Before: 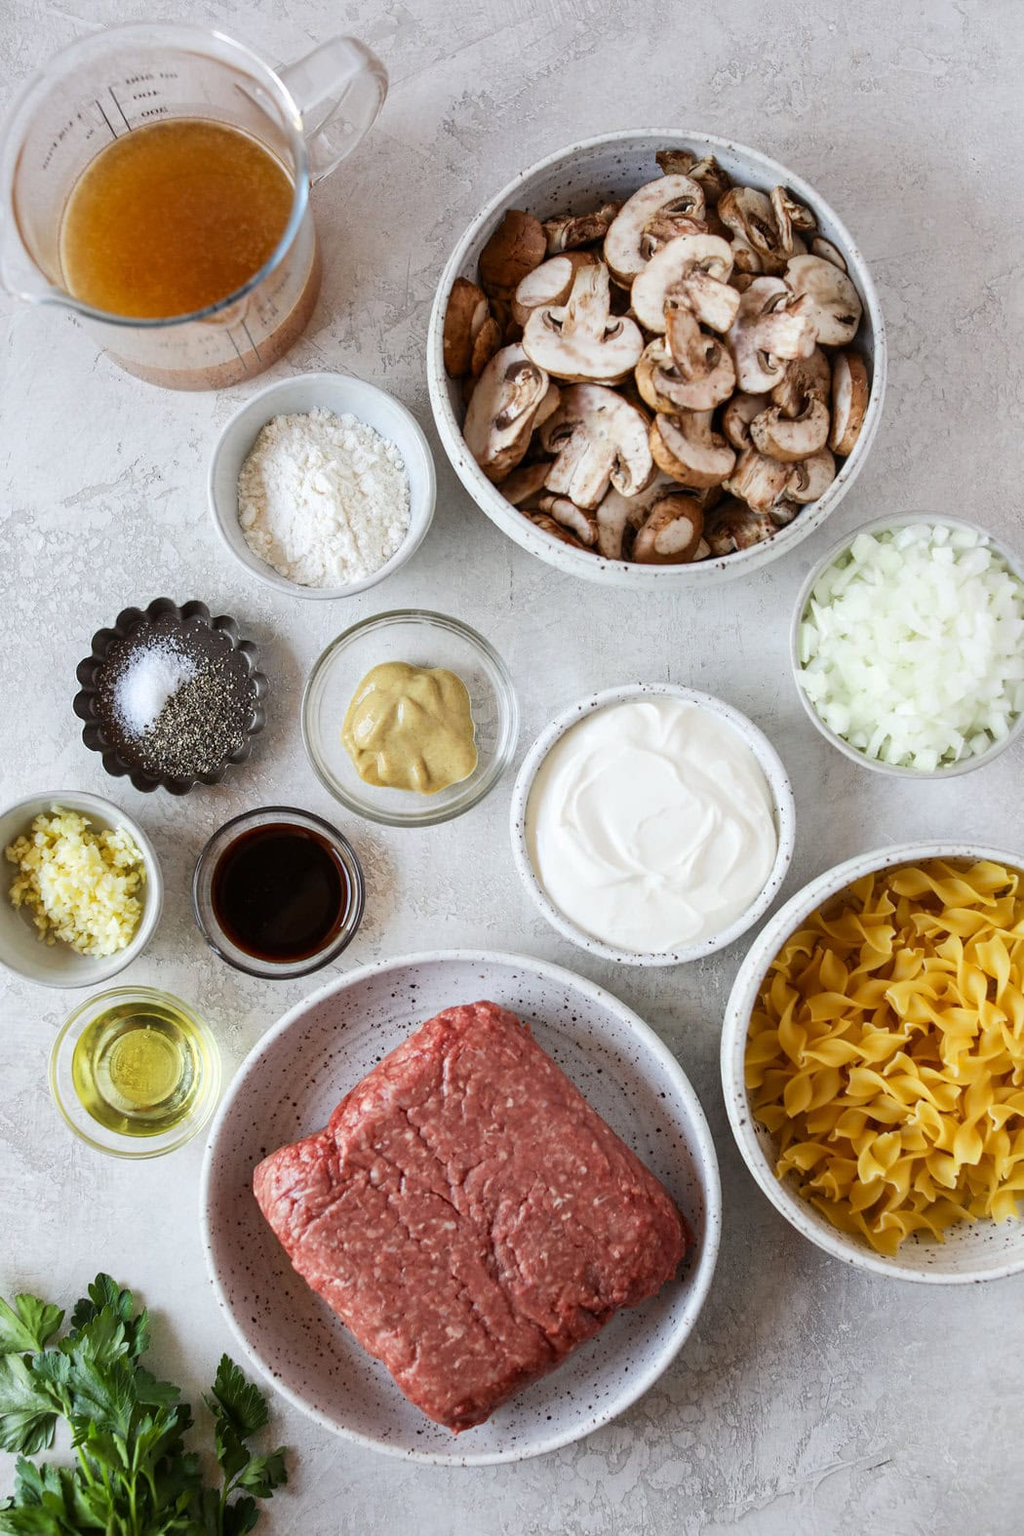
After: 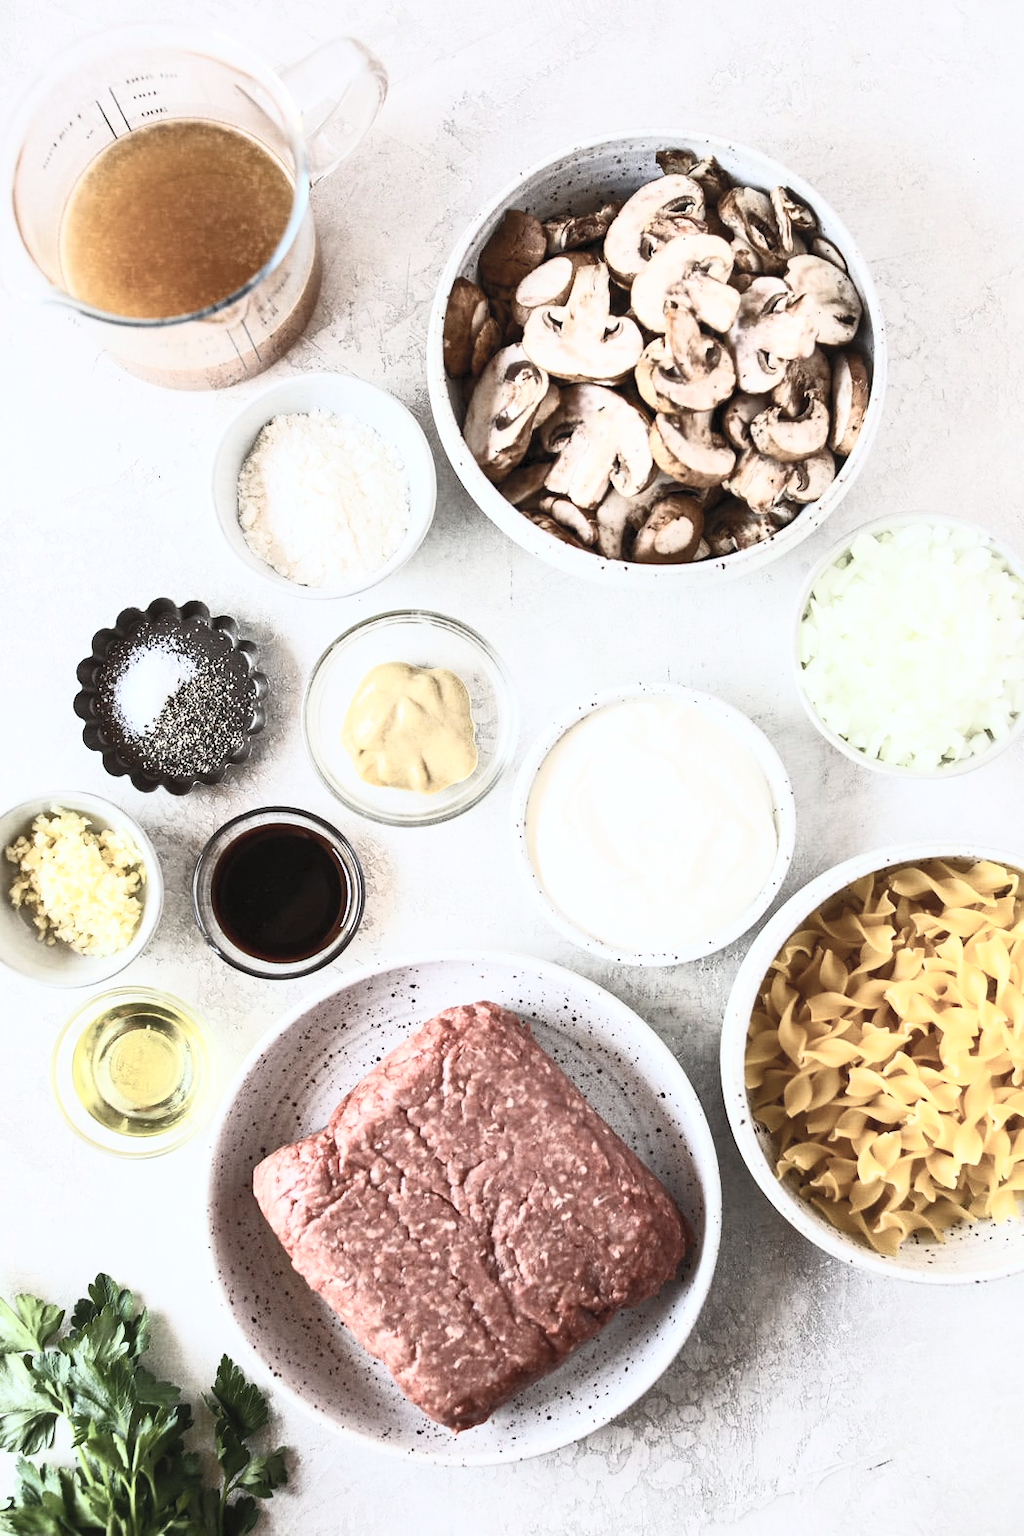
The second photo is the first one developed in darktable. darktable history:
contrast brightness saturation: contrast 0.582, brightness 0.572, saturation -0.331
